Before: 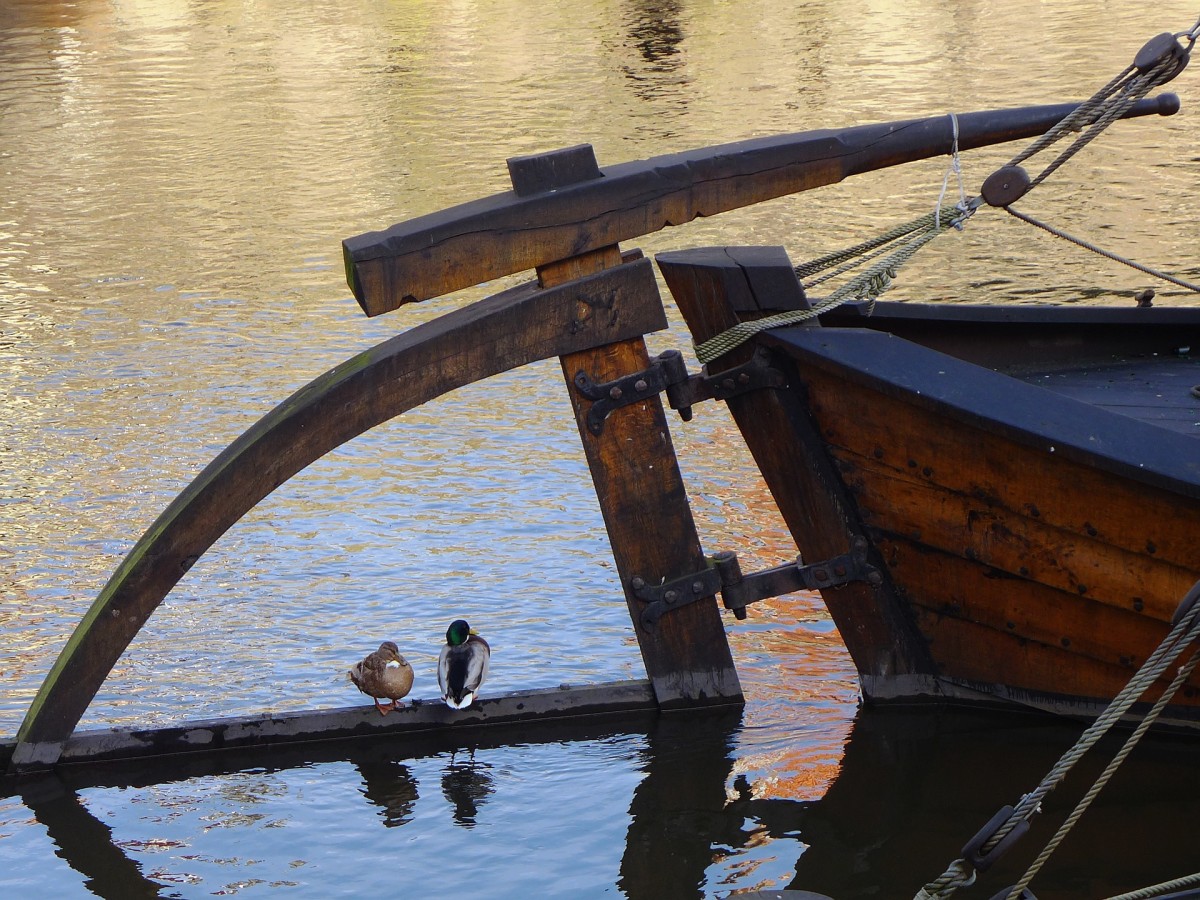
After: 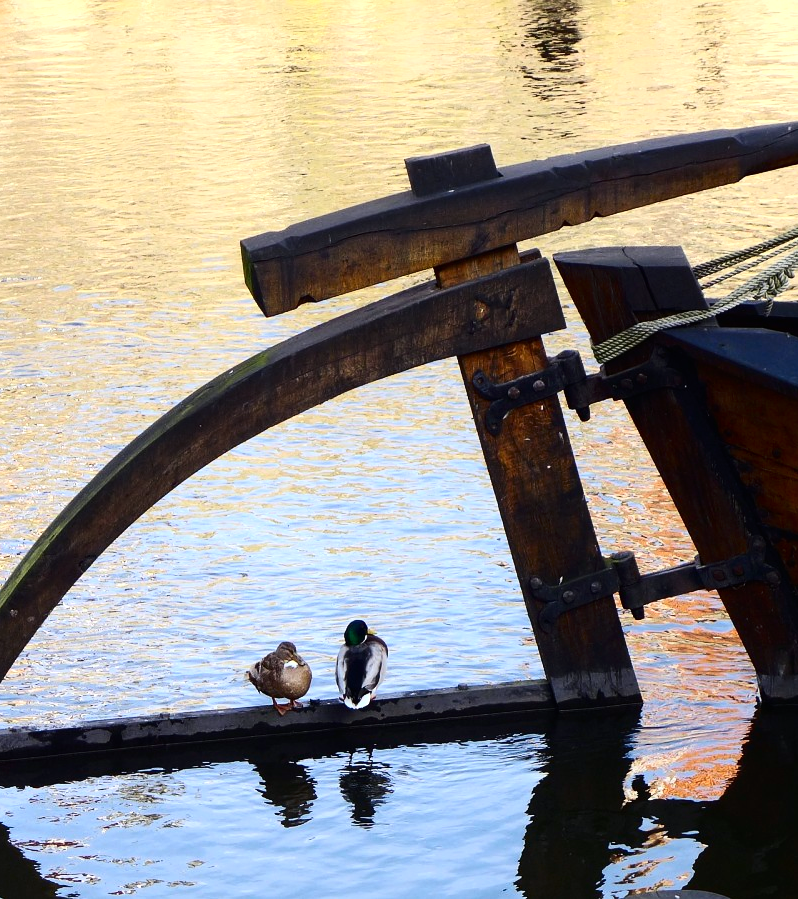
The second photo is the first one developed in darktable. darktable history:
crop and rotate: left 8.568%, right 24.881%
color balance rgb: shadows lift › chroma 2.017%, shadows lift › hue 248.57°, perceptual saturation grading › global saturation 0.569%, global vibrance 9.539%
contrast brightness saturation: contrast 0.283
tone equalizer: -8 EV -0.431 EV, -7 EV -0.4 EV, -6 EV -0.349 EV, -5 EV -0.207 EV, -3 EV 0.248 EV, -2 EV 0.314 EV, -1 EV 0.374 EV, +0 EV 0.422 EV
